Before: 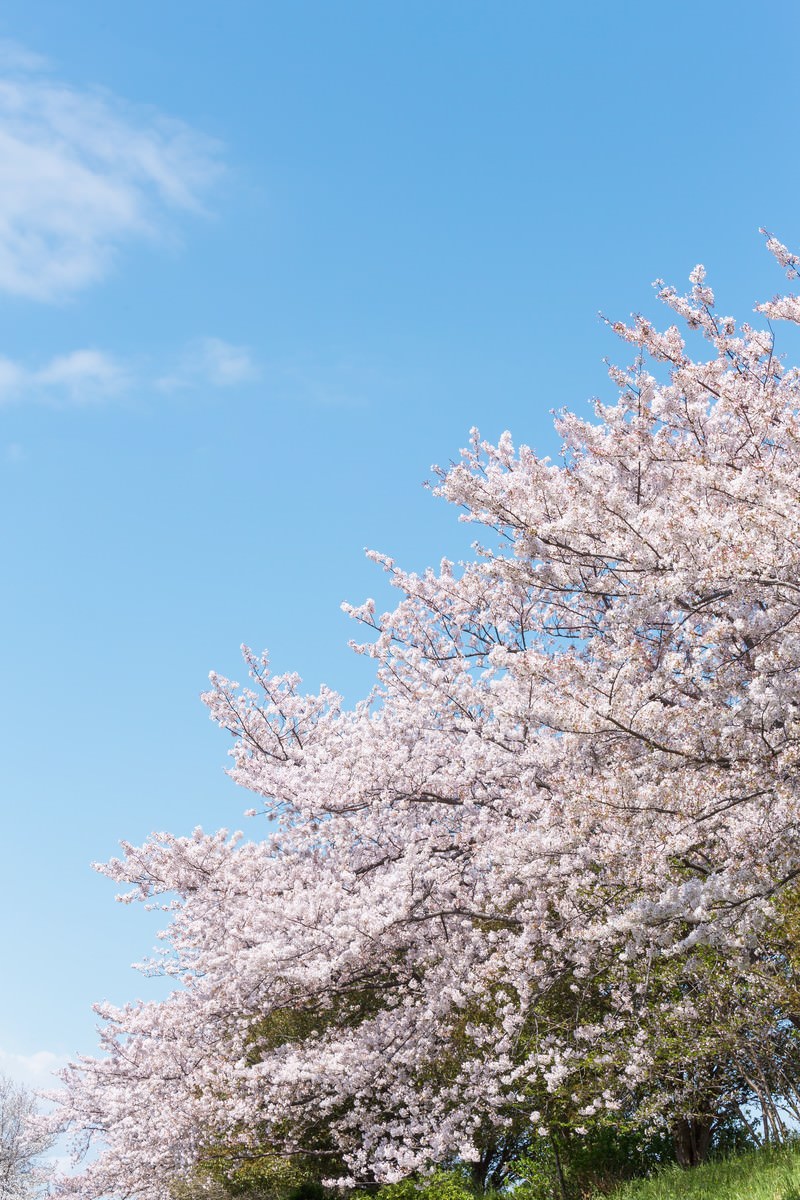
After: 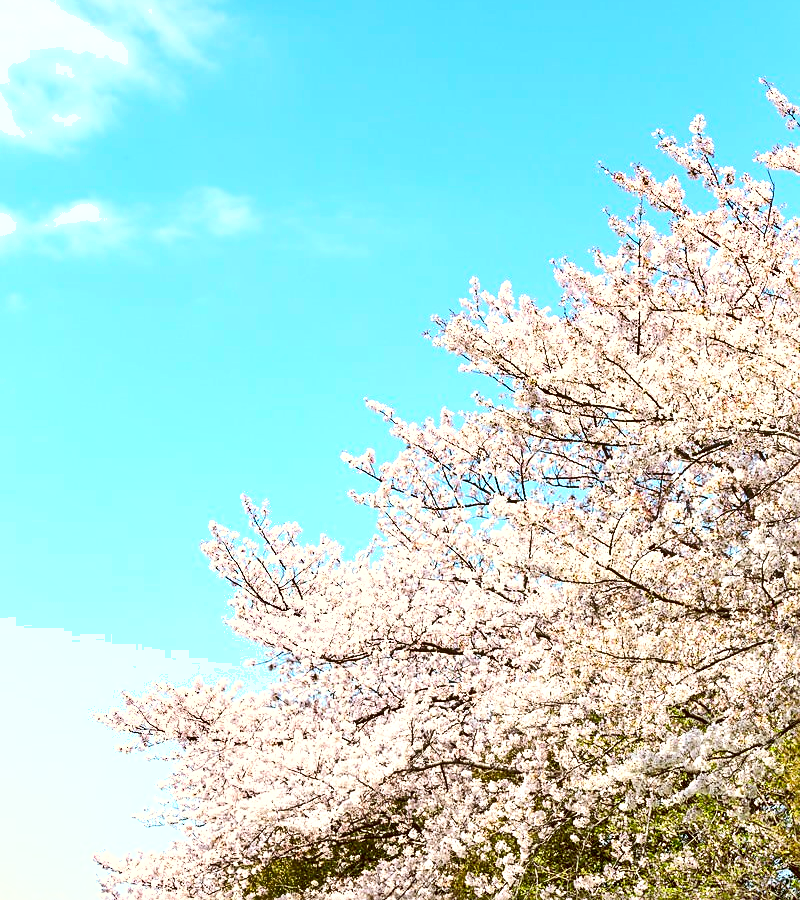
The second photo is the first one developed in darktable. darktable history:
crop and rotate: top 12.5%, bottom 12.5%
sharpen: on, module defaults
color correction: highlights a* -1.43, highlights b* 10.12, shadows a* 0.395, shadows b* 19.35
exposure: black level correction 0.012, exposure 0.7 EV, compensate exposure bias true, compensate highlight preservation false
shadows and highlights: soften with gaussian
contrast brightness saturation: contrast 0.2, brightness 0.15, saturation 0.14
